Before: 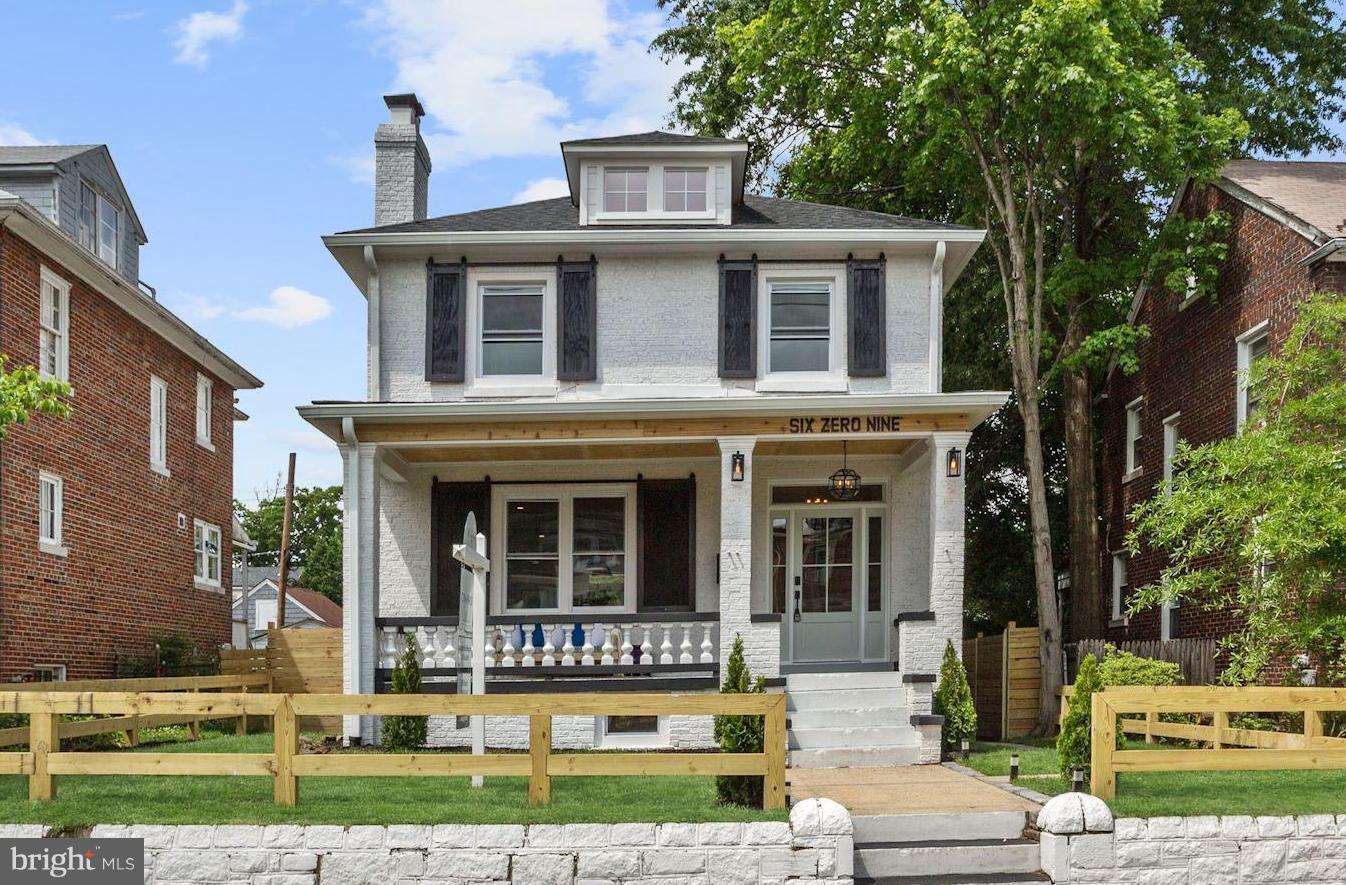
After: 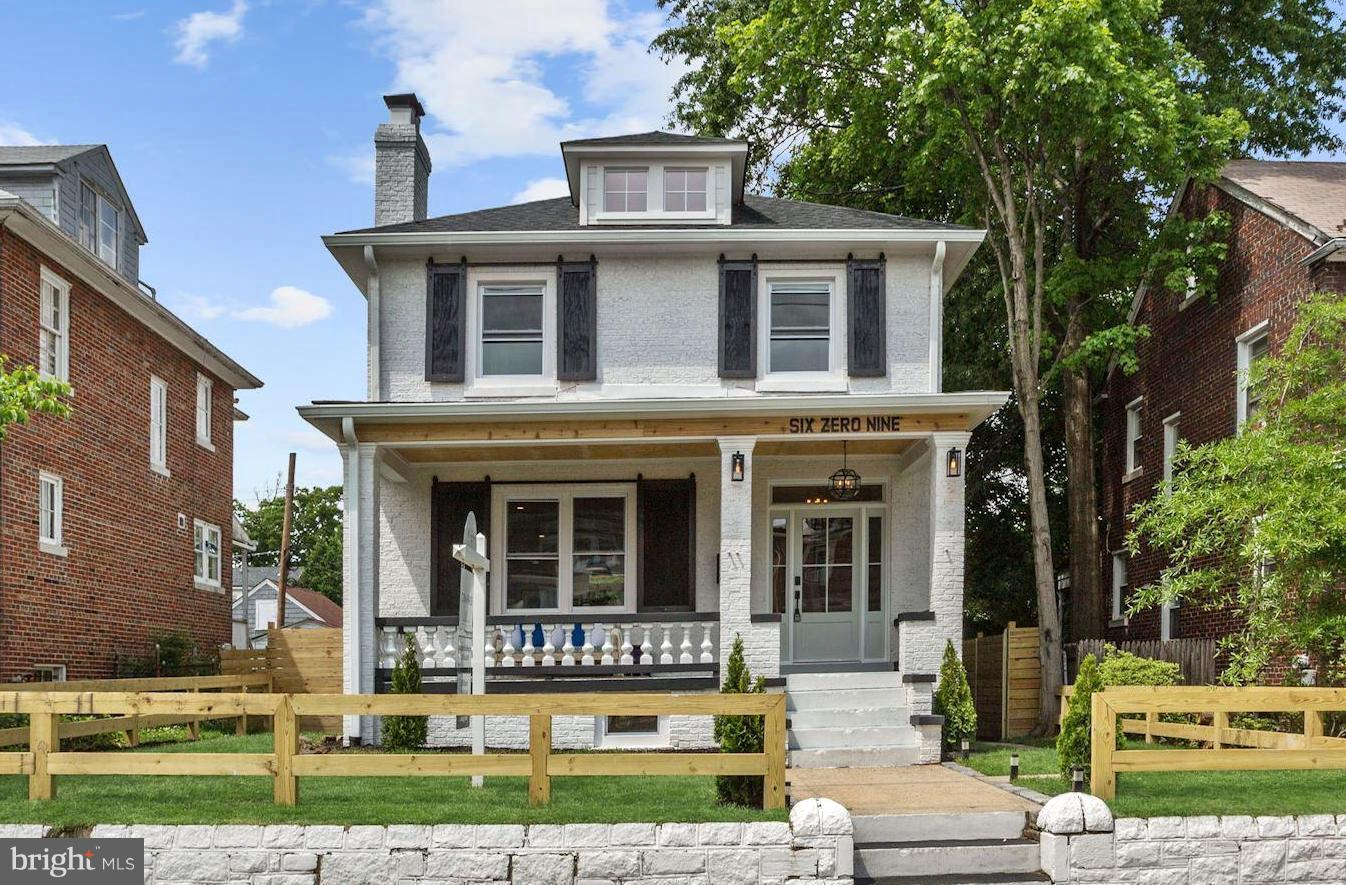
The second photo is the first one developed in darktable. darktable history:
shadows and highlights: shadows 13.61, white point adjustment 1.15, soften with gaussian
